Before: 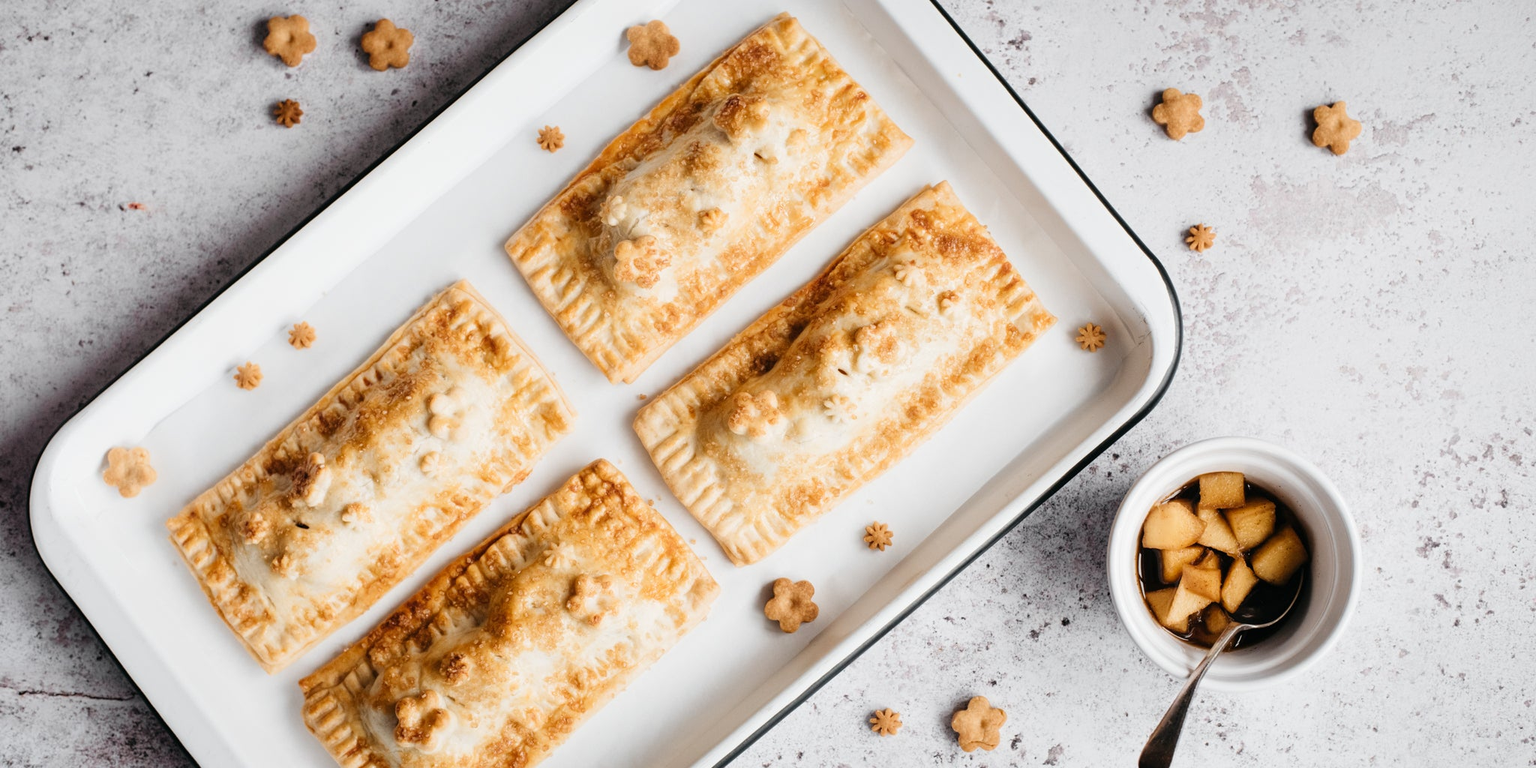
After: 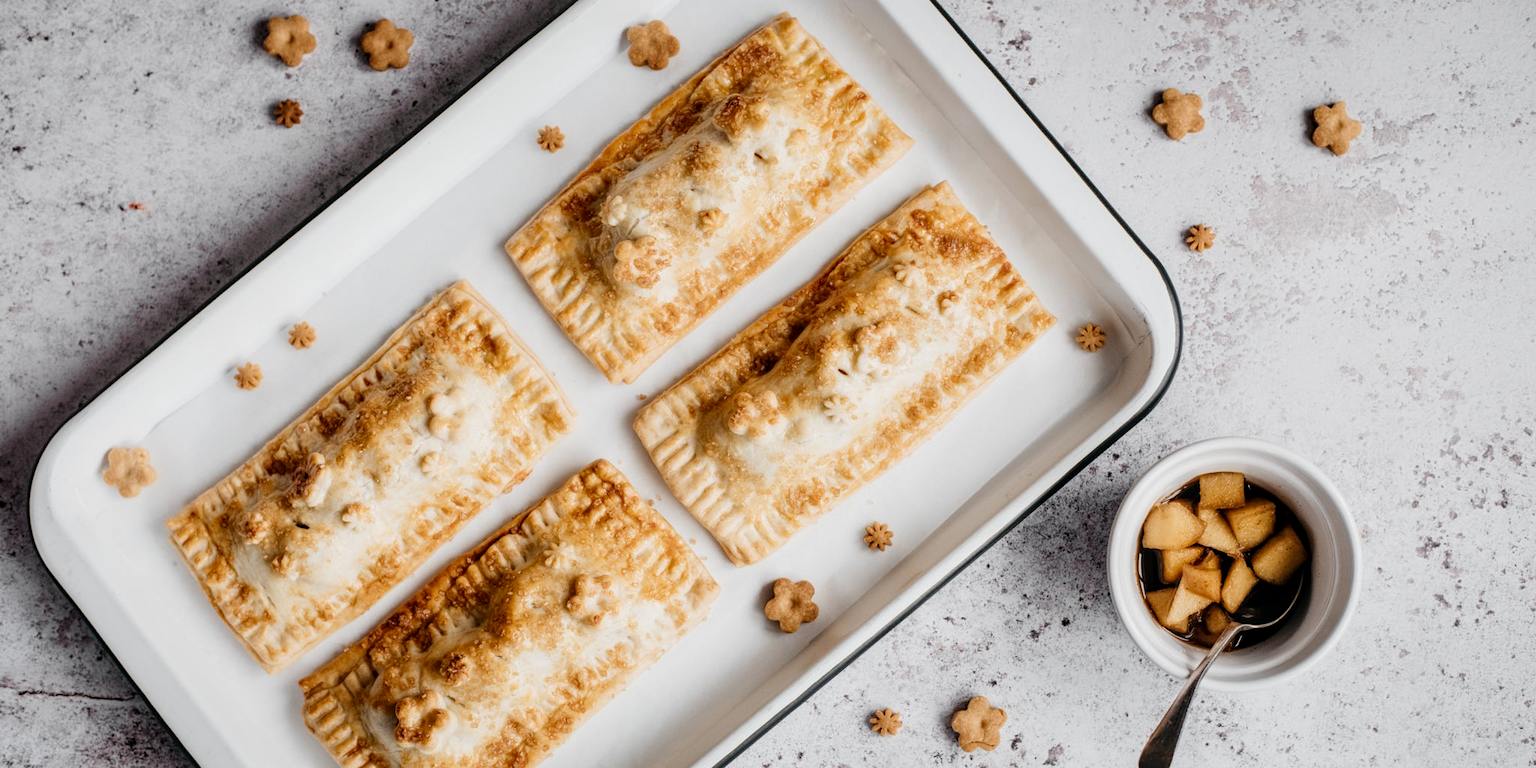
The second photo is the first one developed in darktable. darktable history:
exposure: black level correction 0.002, exposure -0.203 EV, compensate highlight preservation false
local contrast: detail 130%
